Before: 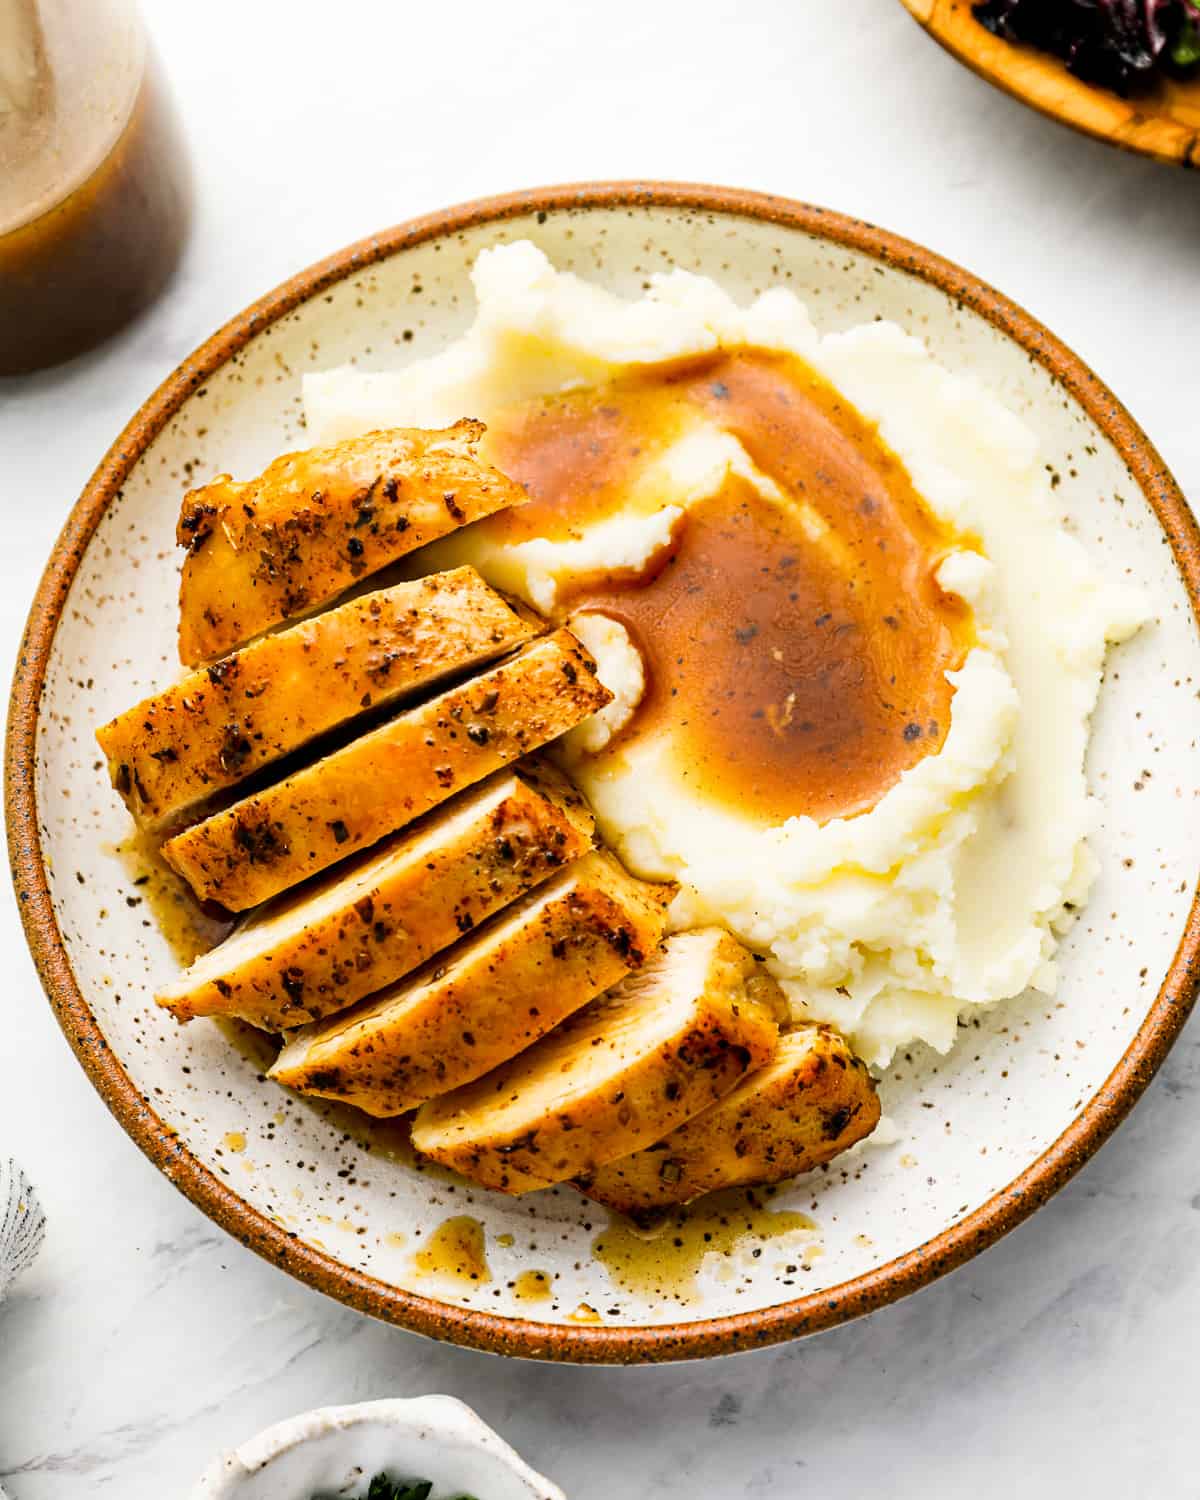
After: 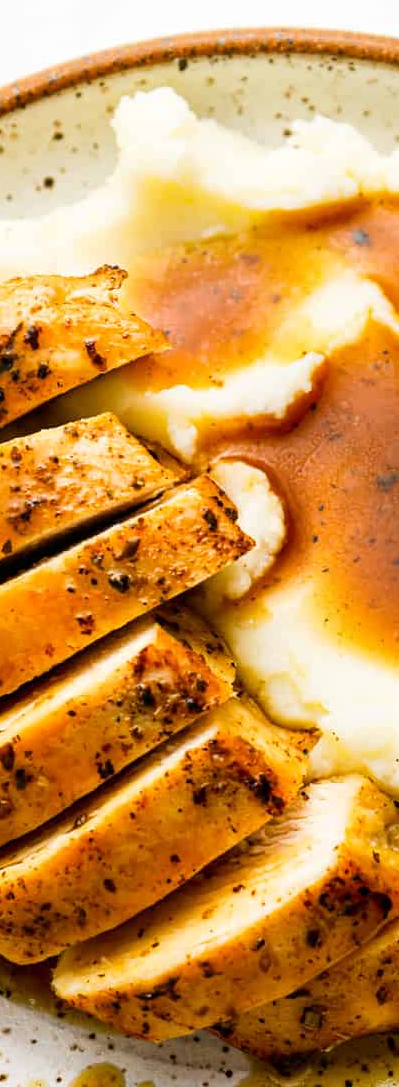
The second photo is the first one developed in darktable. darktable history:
crop and rotate: left 29.949%, top 10.203%, right 36.77%, bottom 17.329%
tone equalizer: on, module defaults
